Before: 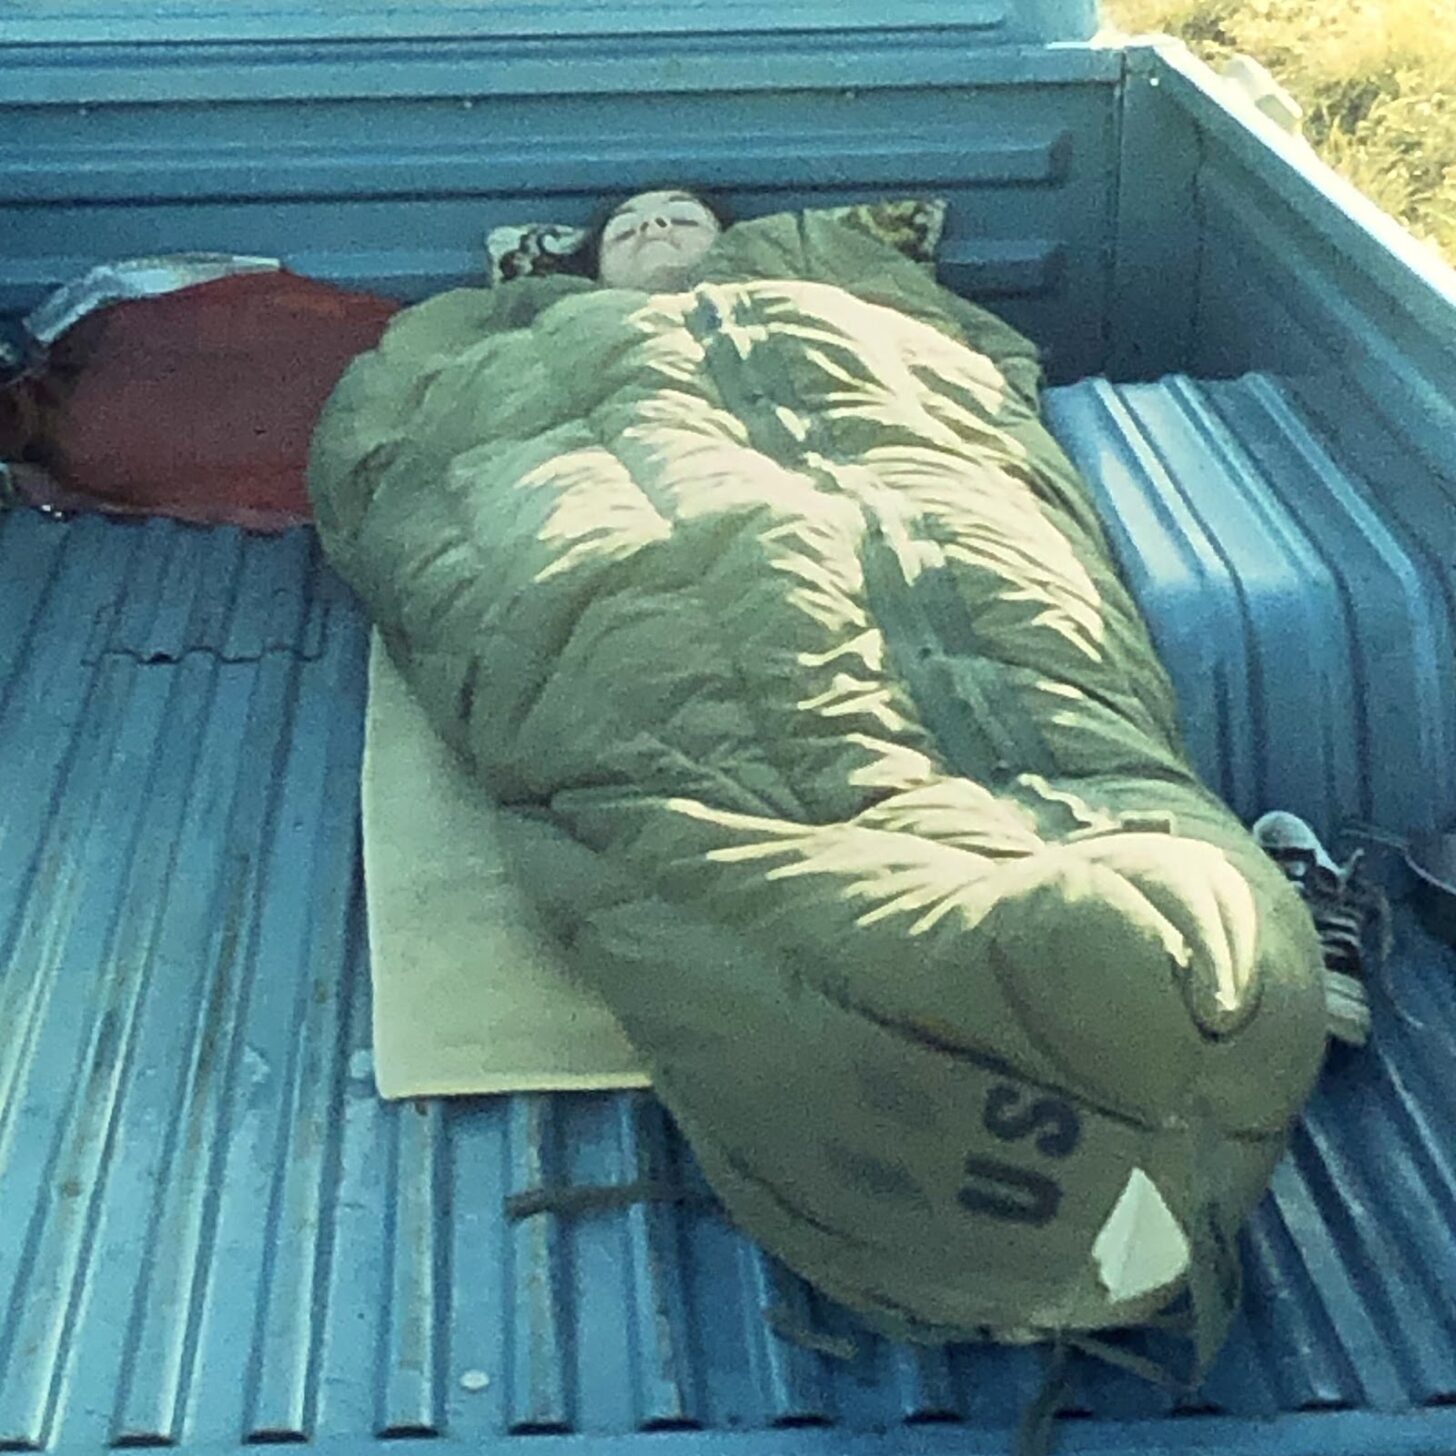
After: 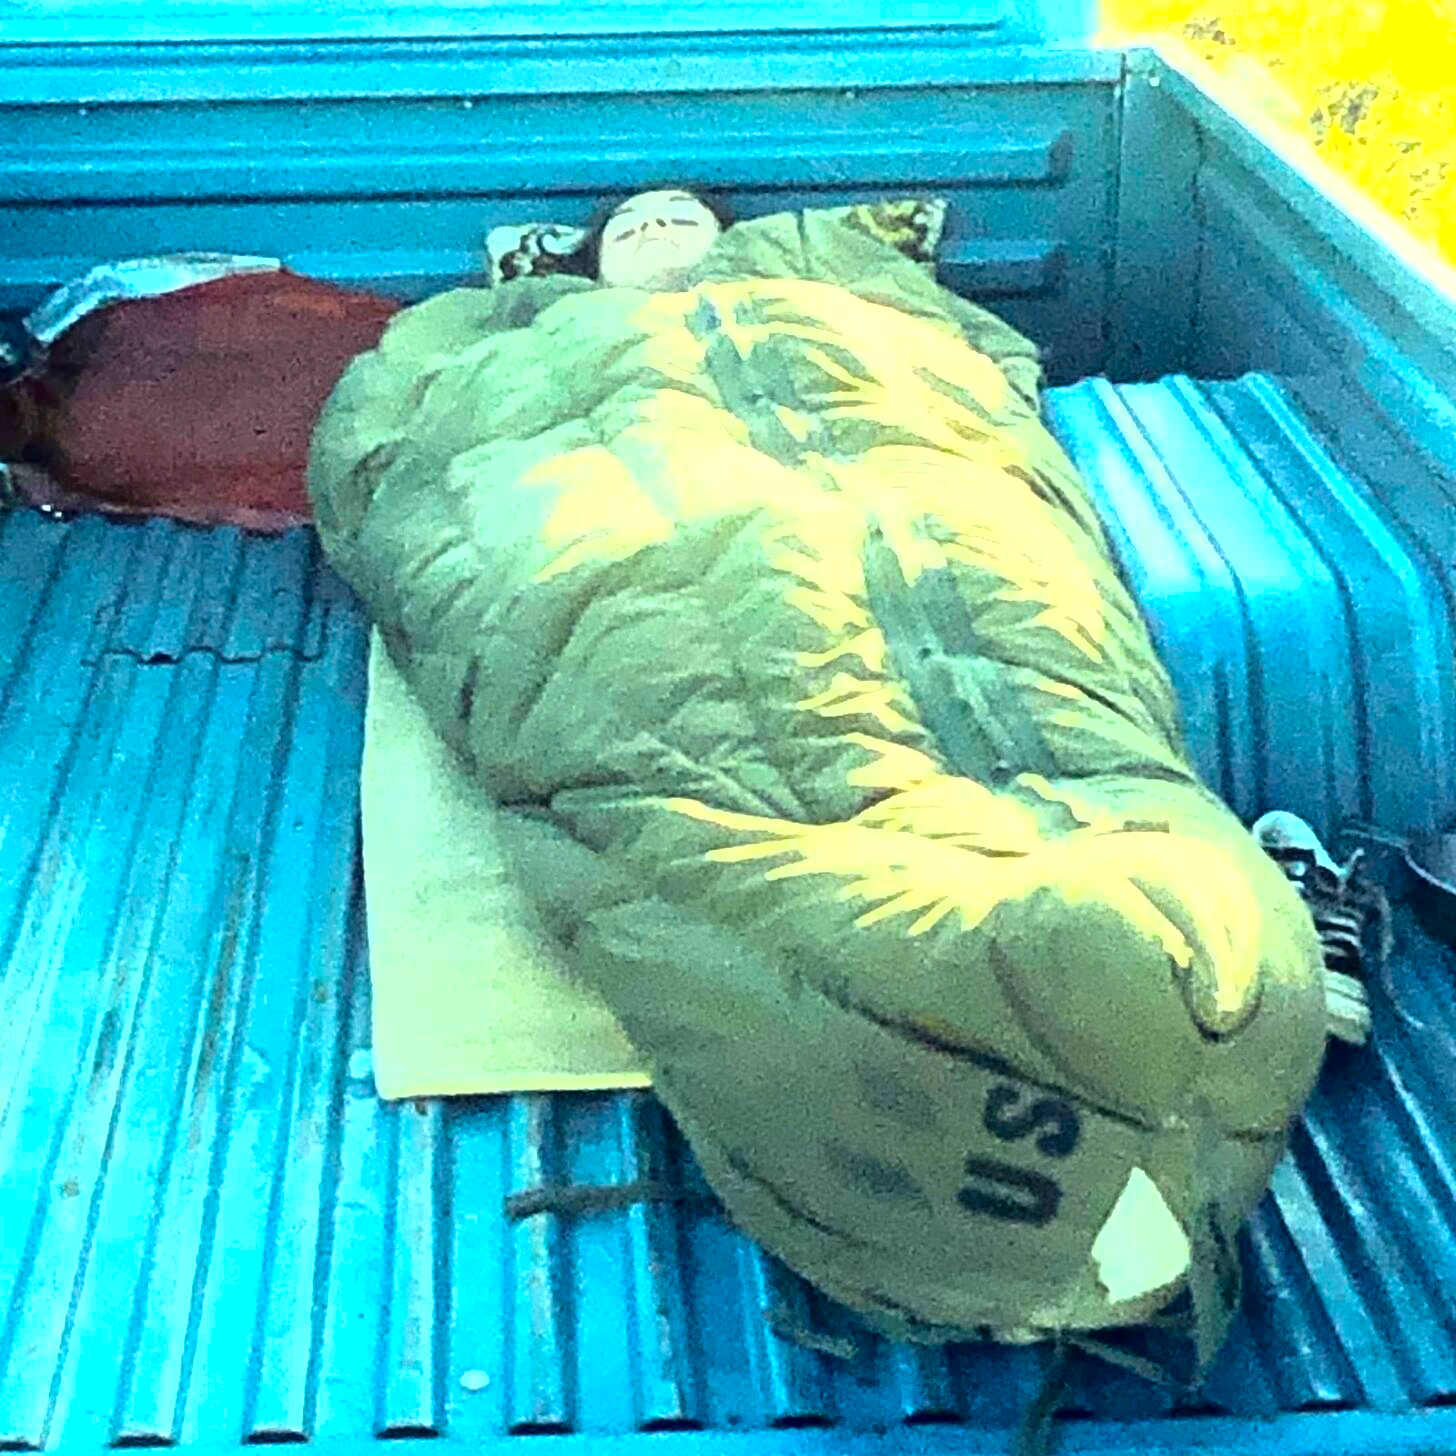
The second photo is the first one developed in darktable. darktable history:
color balance rgb: linear chroma grading › shadows -10%, linear chroma grading › global chroma 20%, perceptual saturation grading › global saturation 15%, perceptual brilliance grading › global brilliance 30%, perceptual brilliance grading › highlights 12%, perceptual brilliance grading › mid-tones 24%, global vibrance 20%
fill light: exposure -2 EV, width 8.6
